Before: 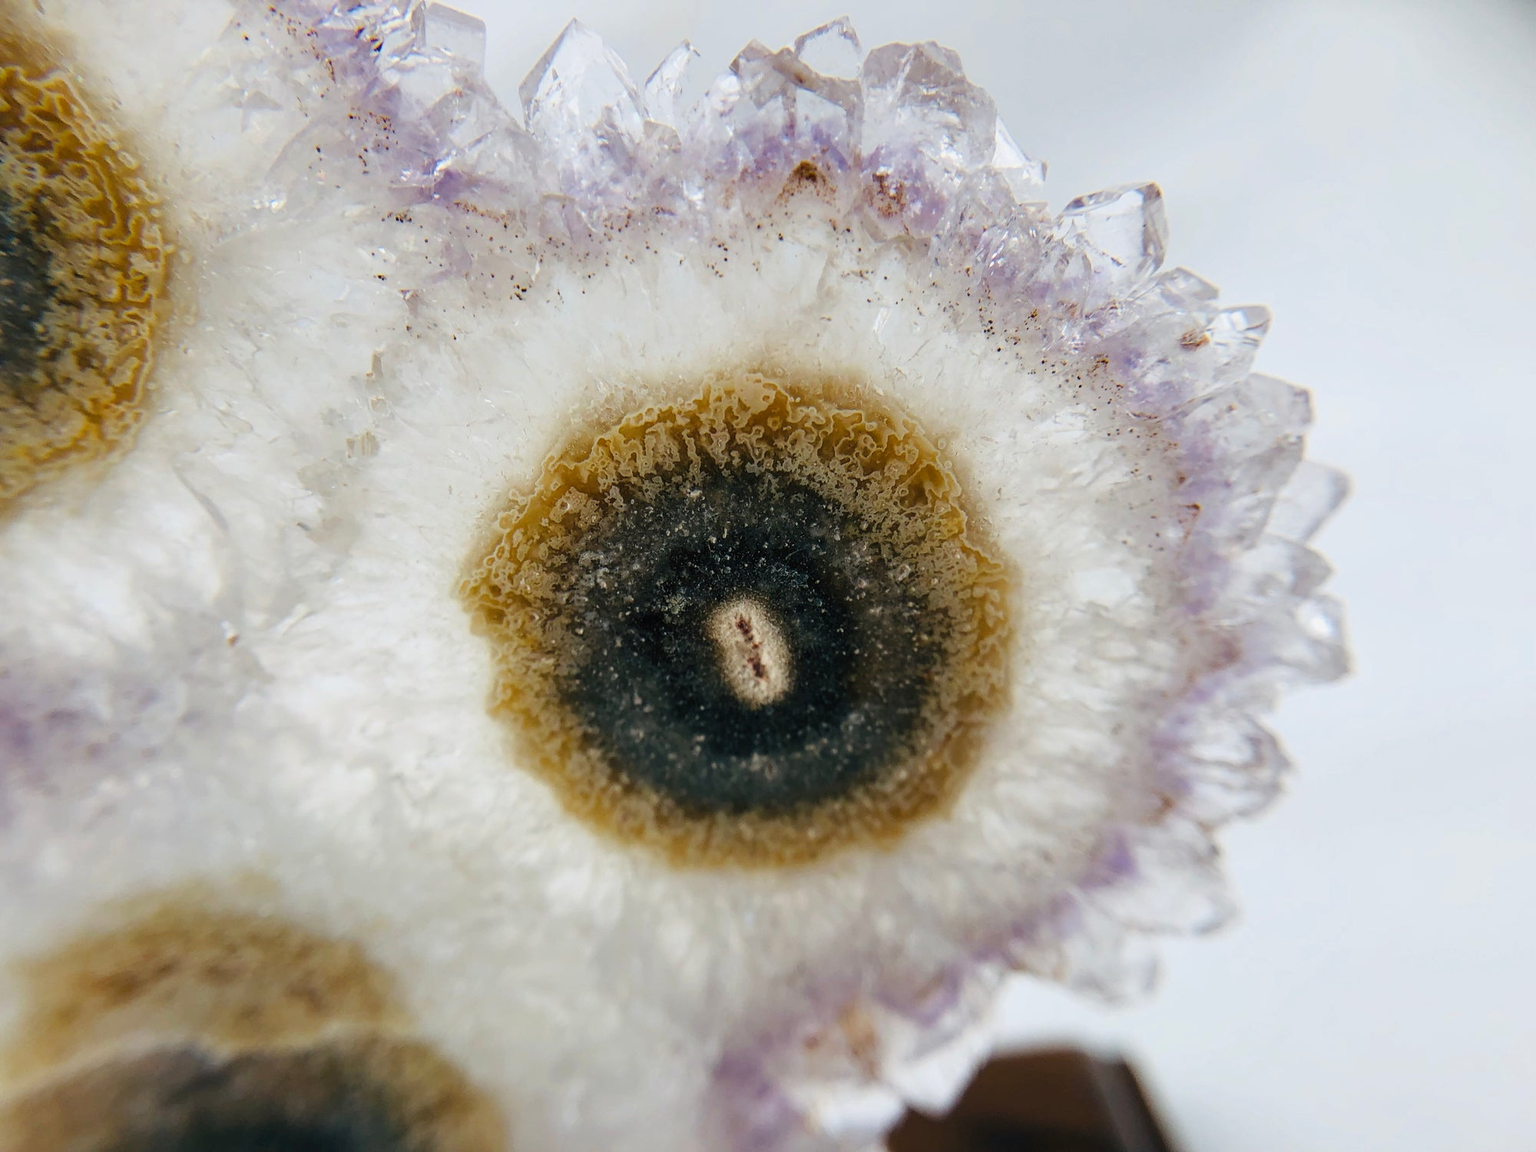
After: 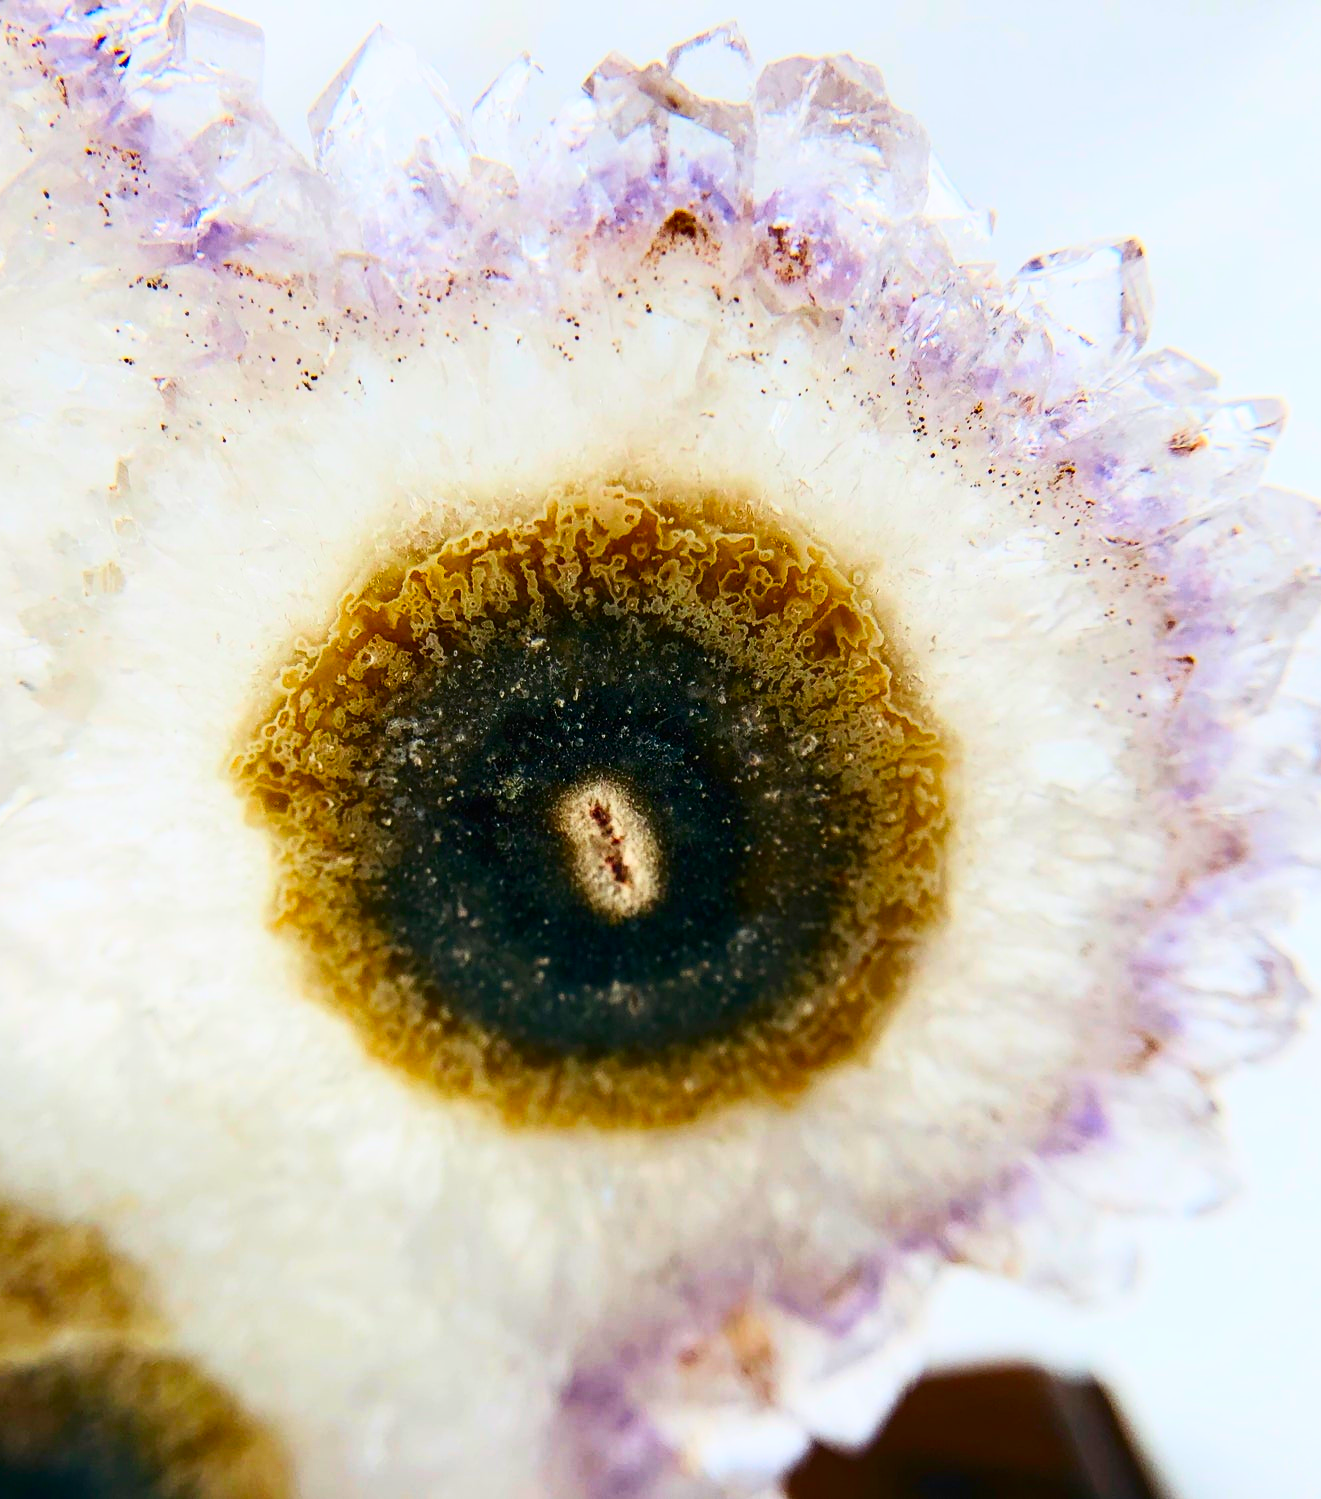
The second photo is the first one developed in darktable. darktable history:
contrast brightness saturation: contrast 0.26, brightness 0.02, saturation 0.87
shadows and highlights: shadows 0, highlights 40
crop and rotate: left 18.442%, right 15.508%
